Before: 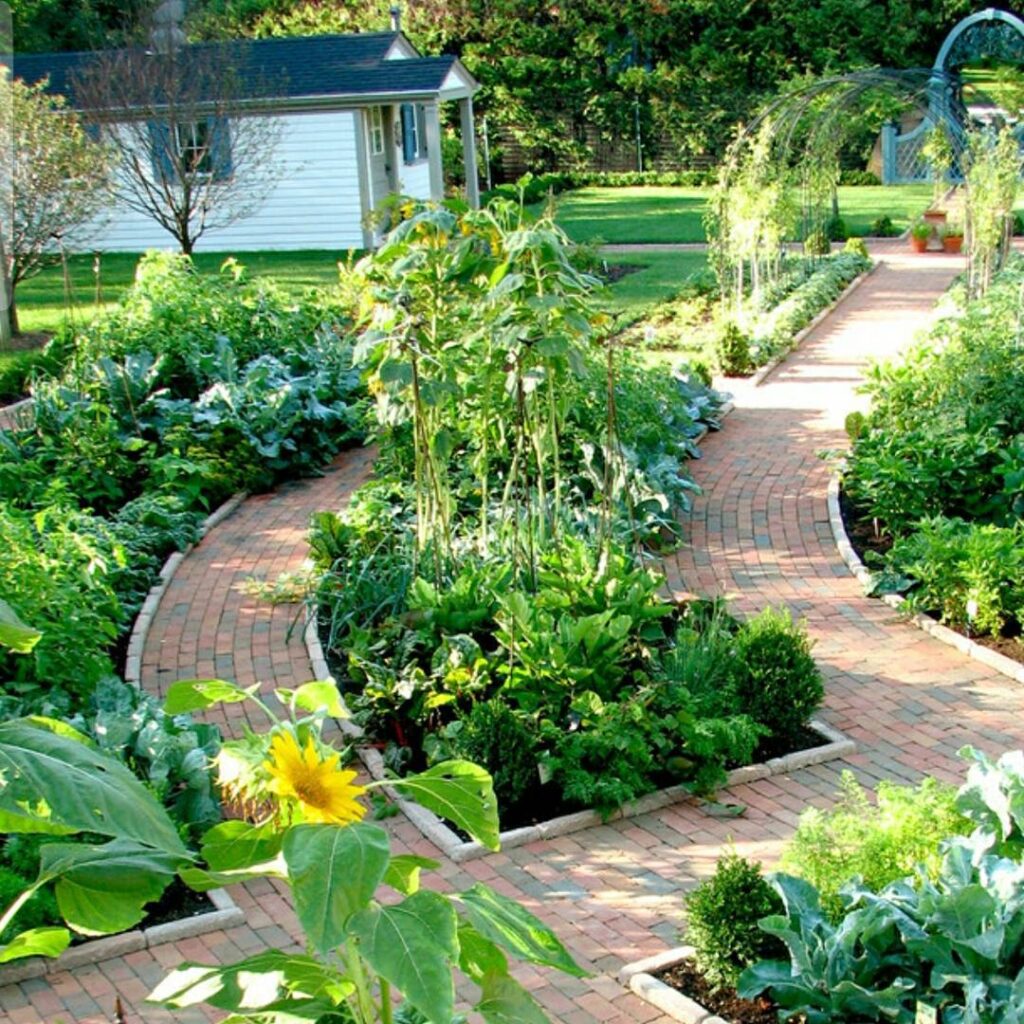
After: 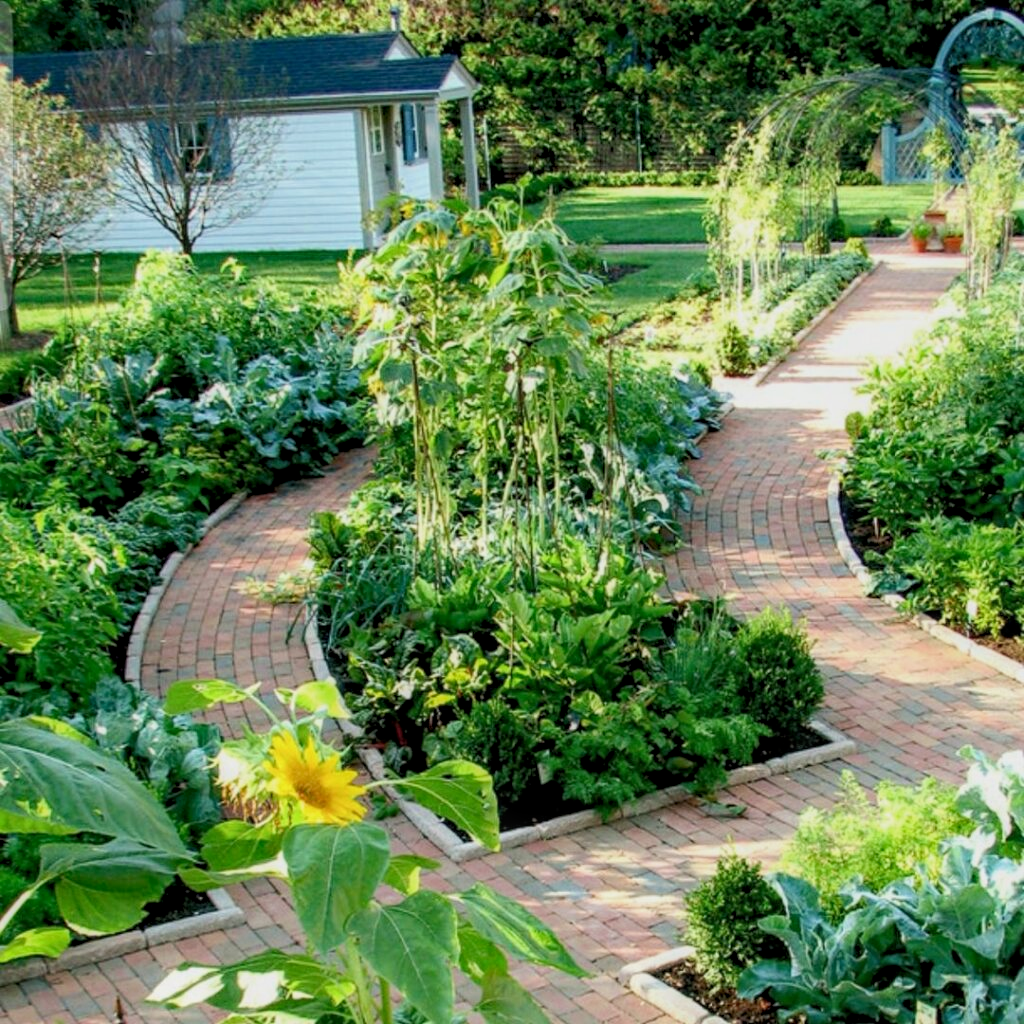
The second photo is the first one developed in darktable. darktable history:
filmic rgb: middle gray luminance 18.42%, black relative exposure -10.5 EV, white relative exposure 3.4 EV, threshold 6 EV, target black luminance 0%, hardness 6.03, latitude 99%, contrast 0.847, shadows ↔ highlights balance 0.505%, add noise in highlights 0, preserve chrominance max RGB, color science v3 (2019), use custom middle-gray values true, iterations of high-quality reconstruction 0, contrast in highlights soft, enable highlight reconstruction true
local contrast: highlights 55%, shadows 52%, detail 130%, midtone range 0.452
tone equalizer: -8 EV -0.001 EV, -7 EV 0.001 EV, -6 EV -0.002 EV, -5 EV -0.003 EV, -4 EV -0.062 EV, -3 EV -0.222 EV, -2 EV -0.267 EV, -1 EV 0.105 EV, +0 EV 0.303 EV
